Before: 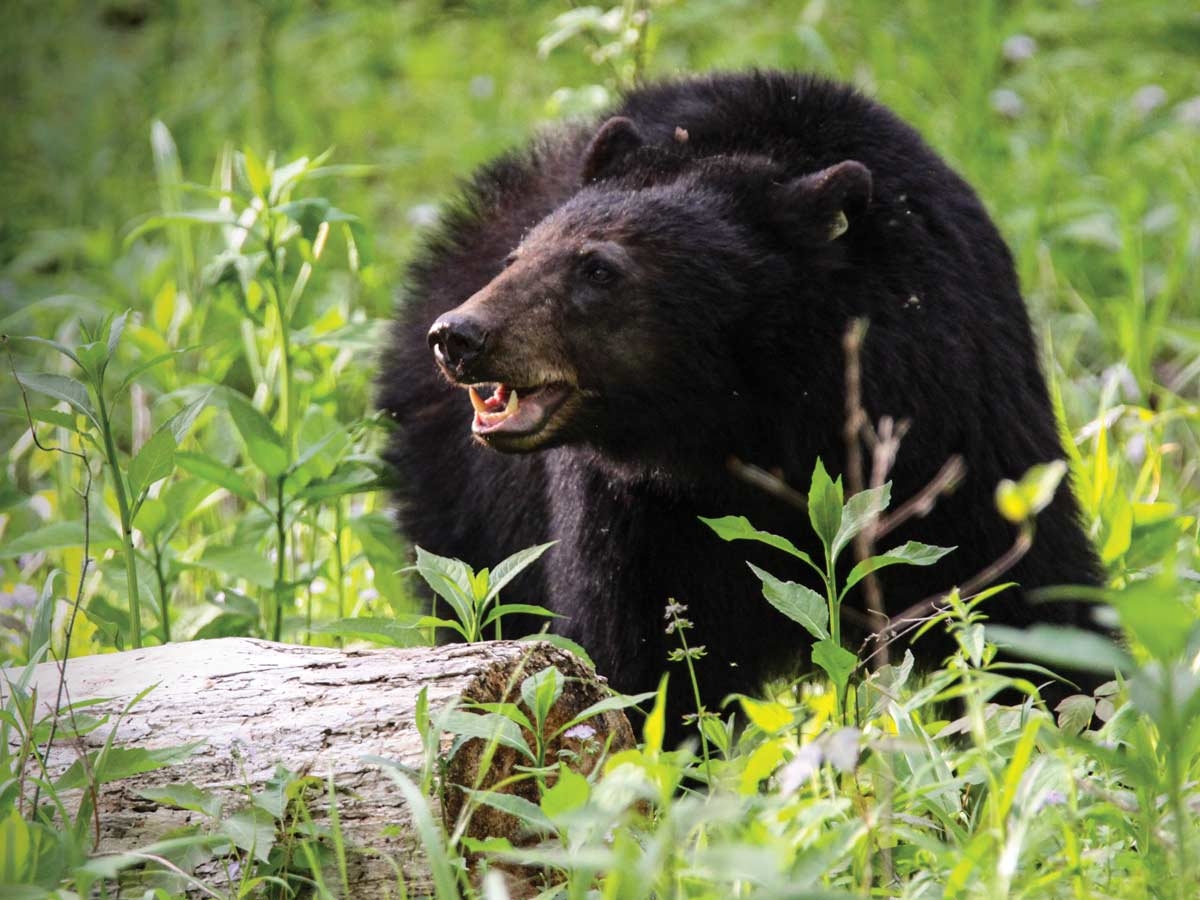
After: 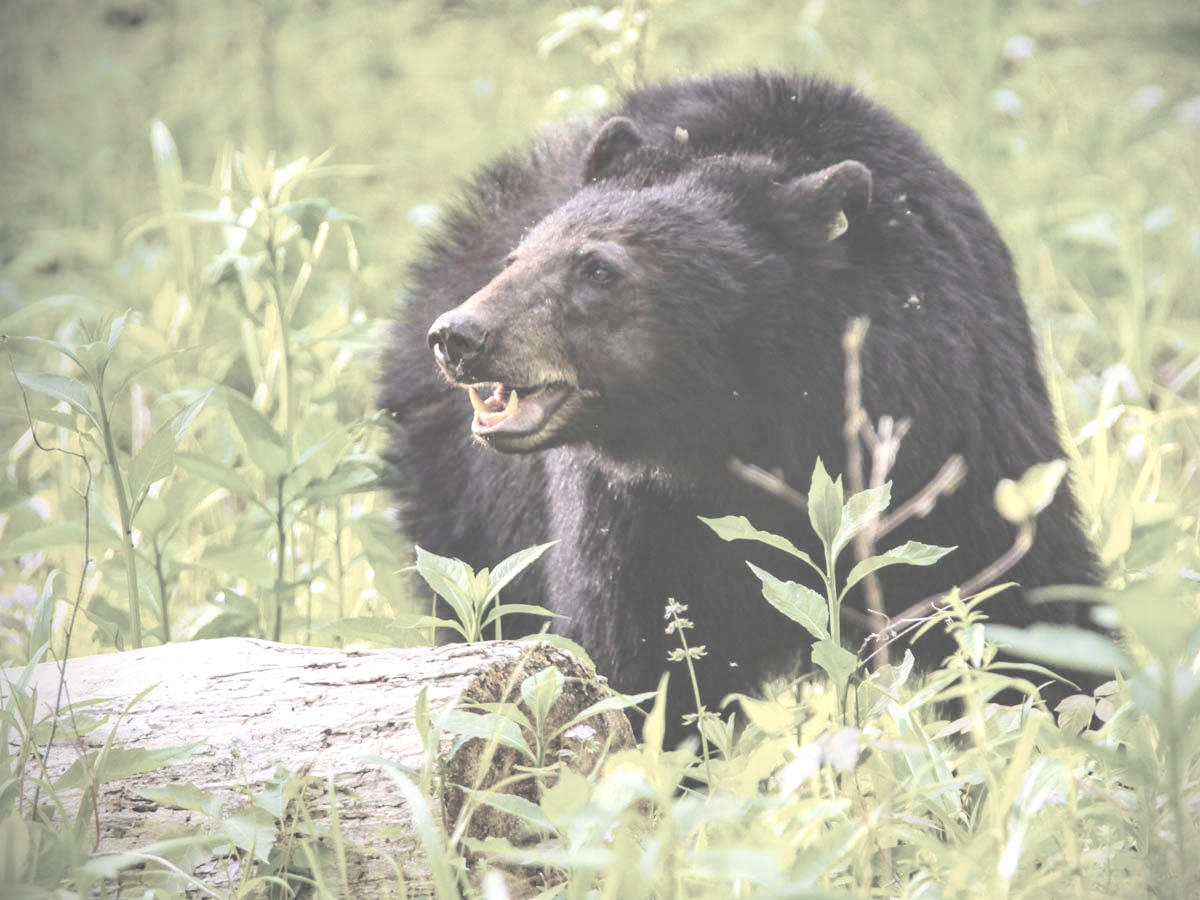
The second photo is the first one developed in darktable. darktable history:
vignetting: fall-off start 91.38%, dithering 8-bit output, unbound false
local contrast: highlights 80%, shadows 58%, detail 175%, midtone range 0.602
color balance rgb: perceptual saturation grading › global saturation 66.041%, perceptual saturation grading › highlights 59.575%, perceptual saturation grading › mid-tones 49.413%, perceptual saturation grading › shadows 50.191%, global vibrance 34.364%
contrast brightness saturation: contrast -0.32, brightness 0.769, saturation -0.789
